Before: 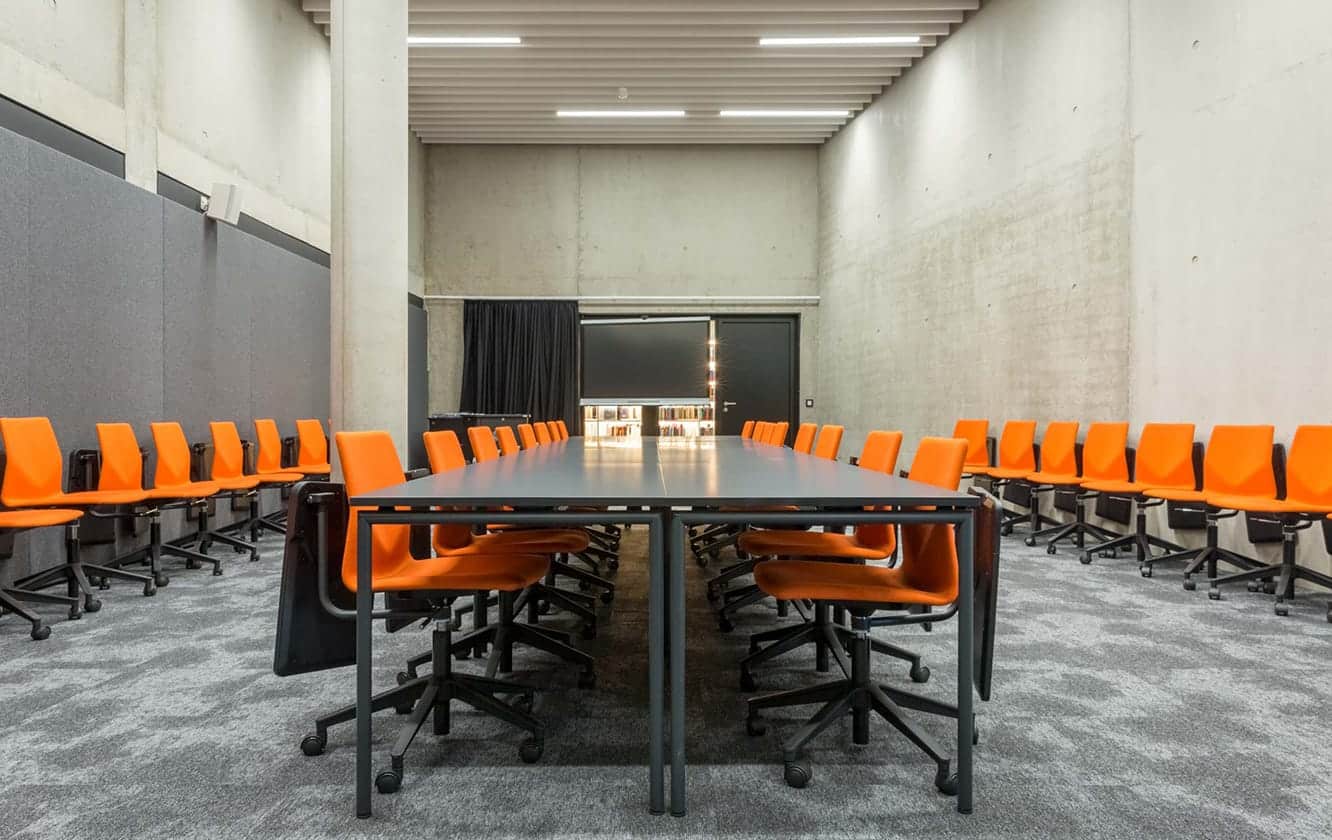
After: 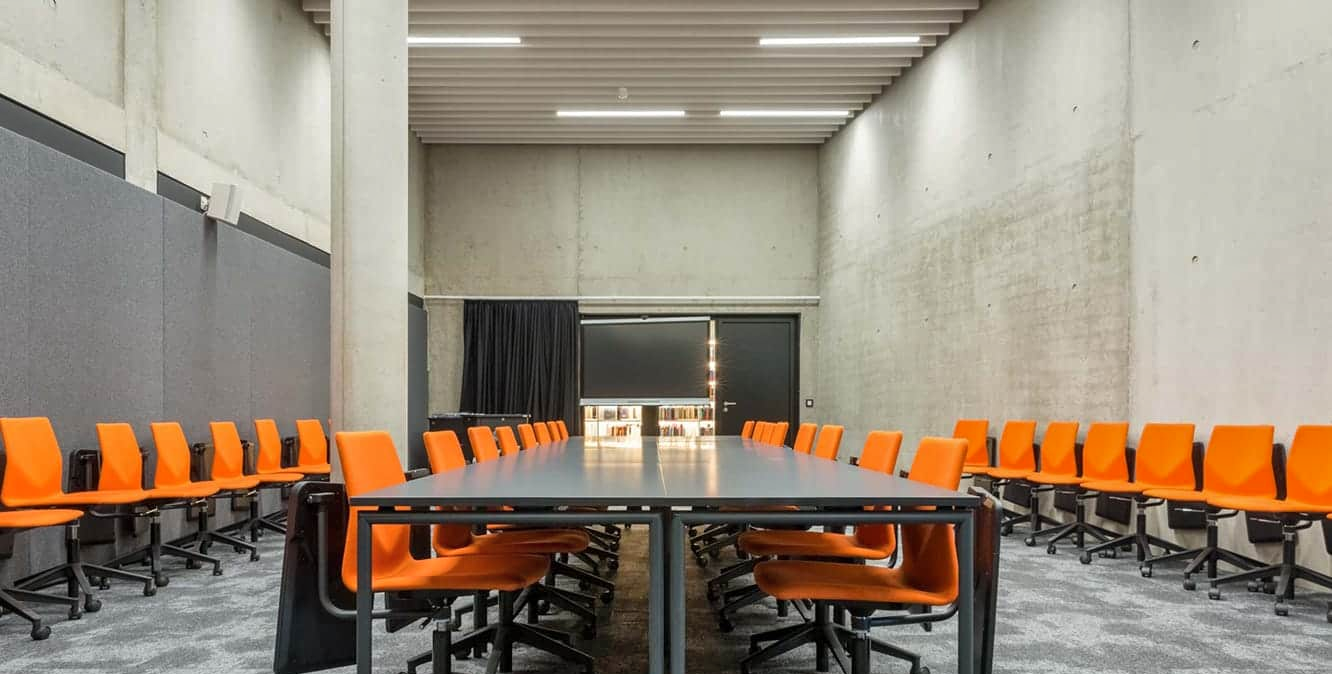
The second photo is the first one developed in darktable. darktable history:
shadows and highlights: soften with gaussian
crop: bottom 19.644%
